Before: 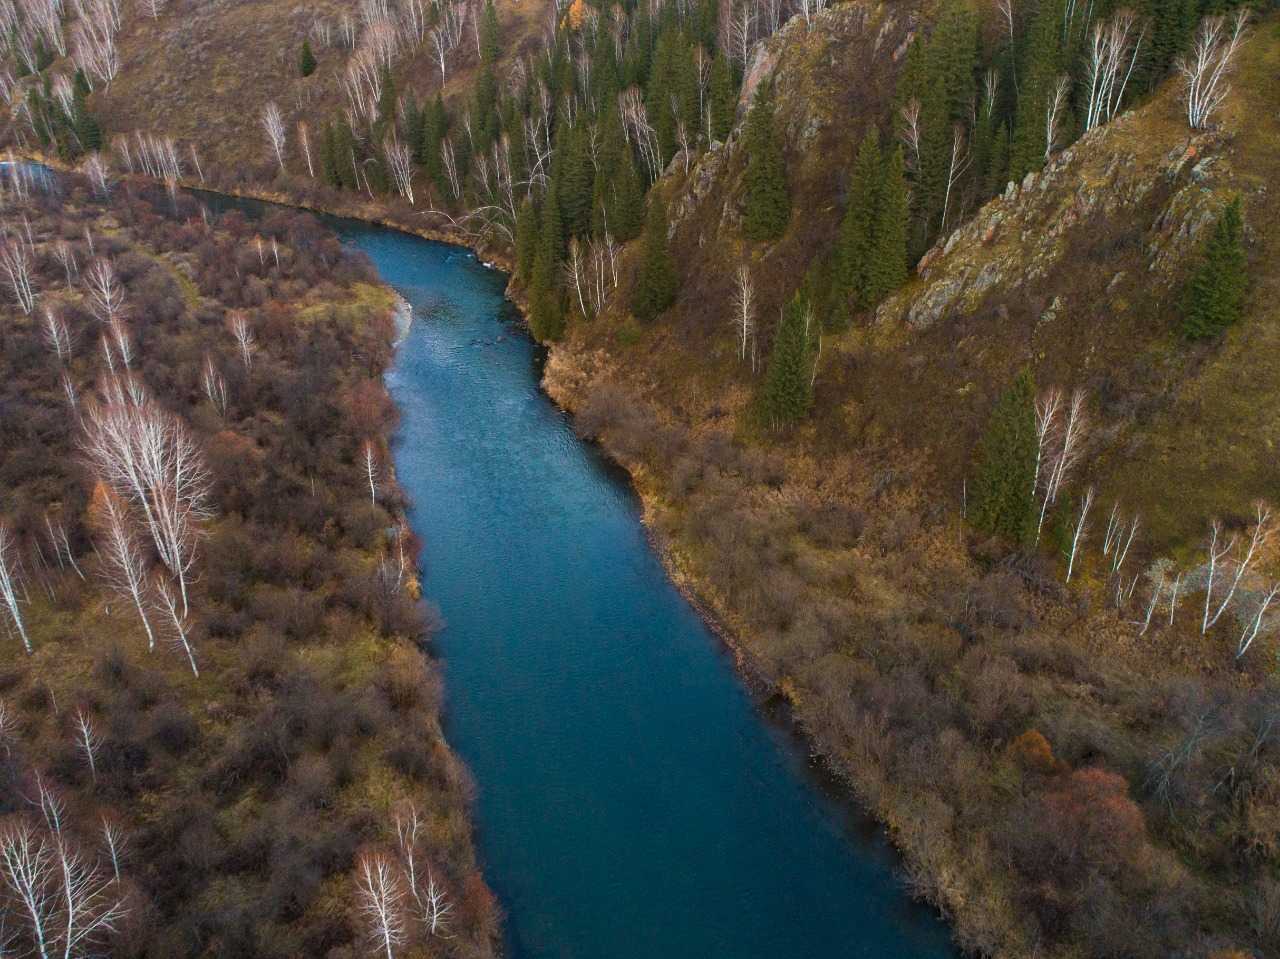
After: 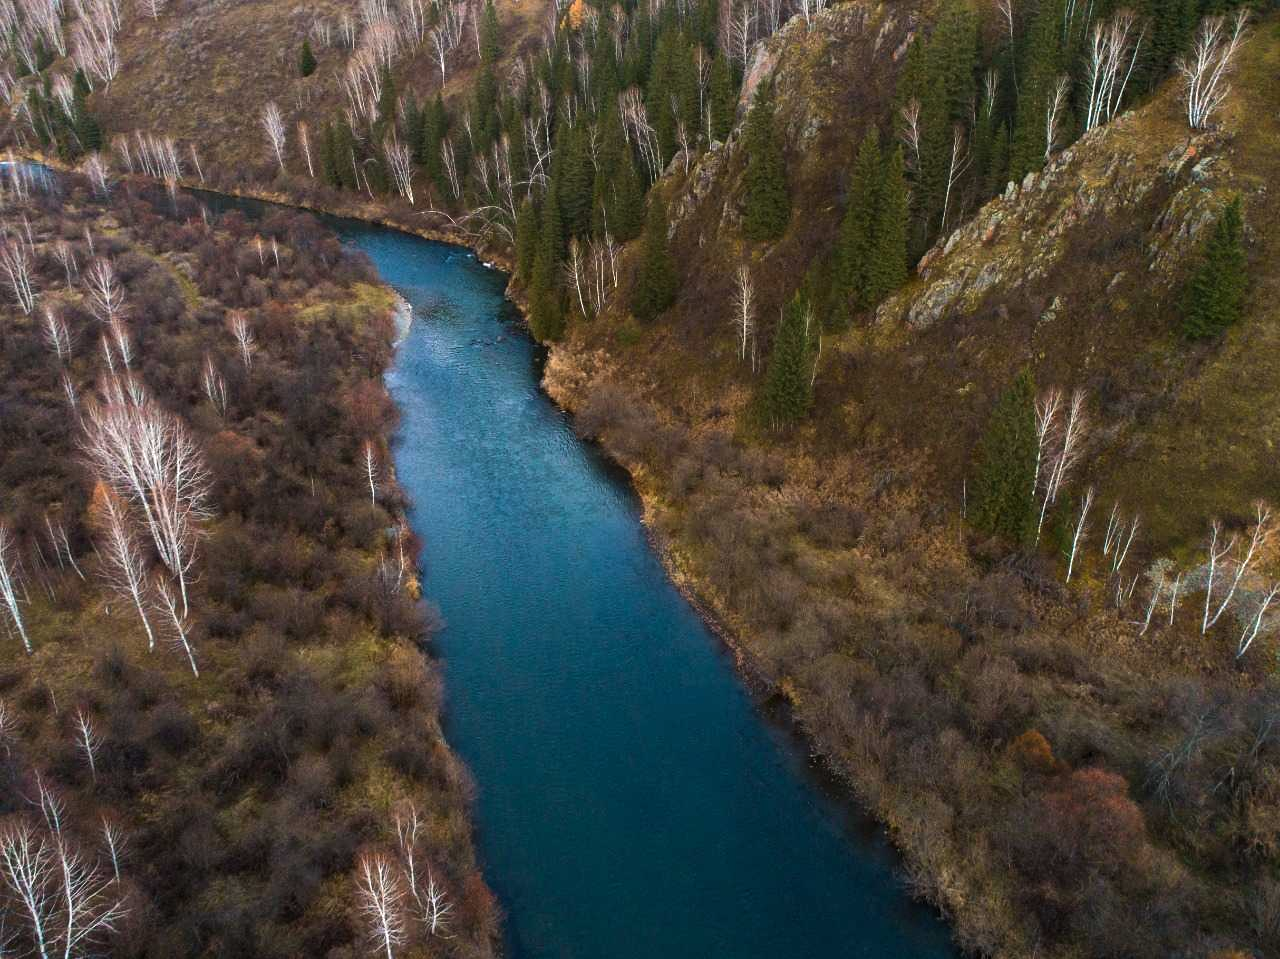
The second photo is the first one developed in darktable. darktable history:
white balance: emerald 1
tone equalizer: -8 EV -0.417 EV, -7 EV -0.389 EV, -6 EV -0.333 EV, -5 EV -0.222 EV, -3 EV 0.222 EV, -2 EV 0.333 EV, -1 EV 0.389 EV, +0 EV 0.417 EV, edges refinement/feathering 500, mask exposure compensation -1.57 EV, preserve details no
